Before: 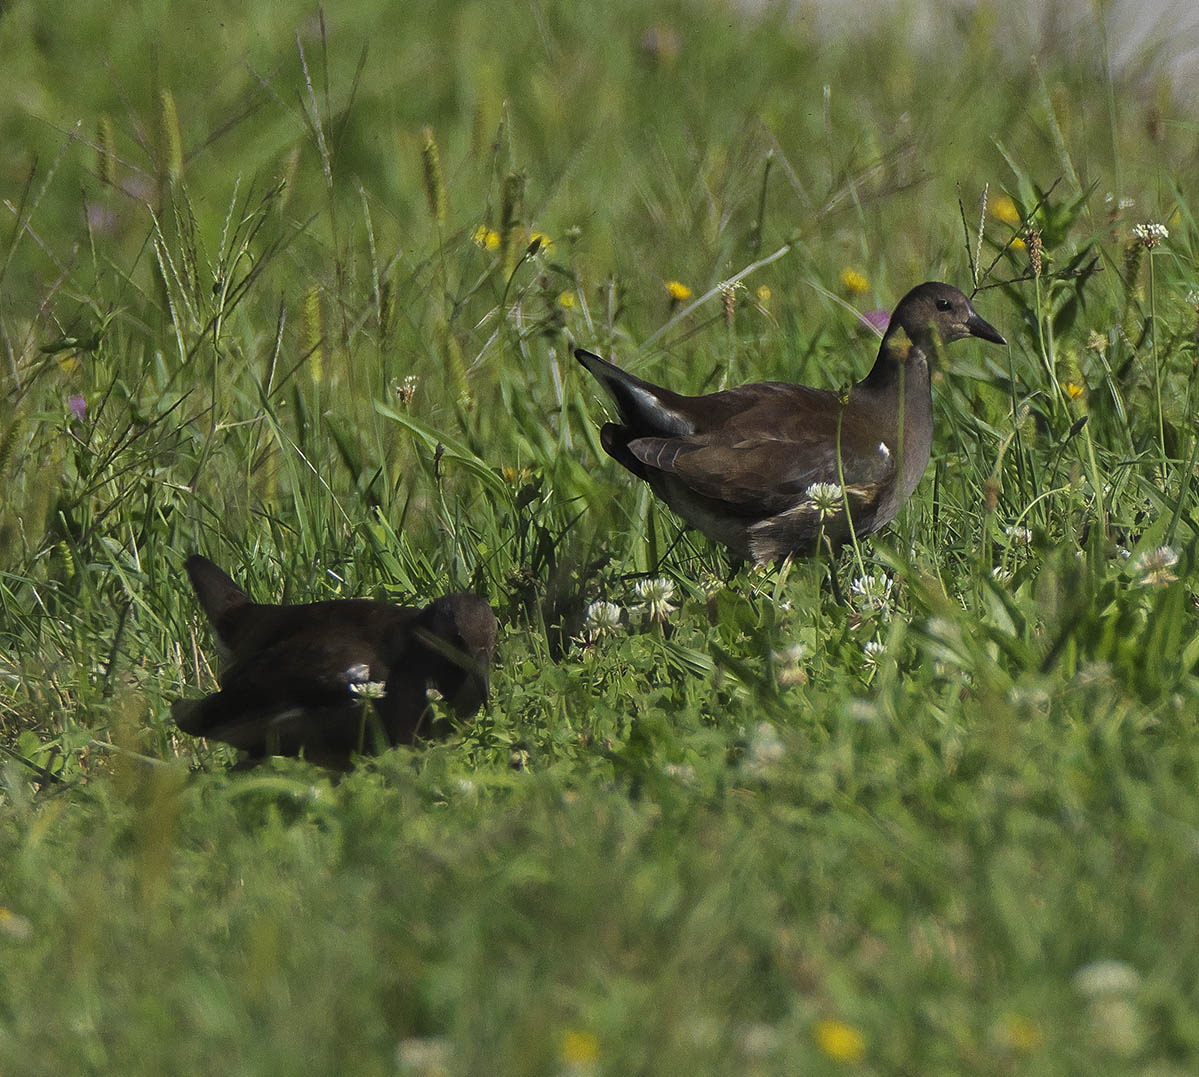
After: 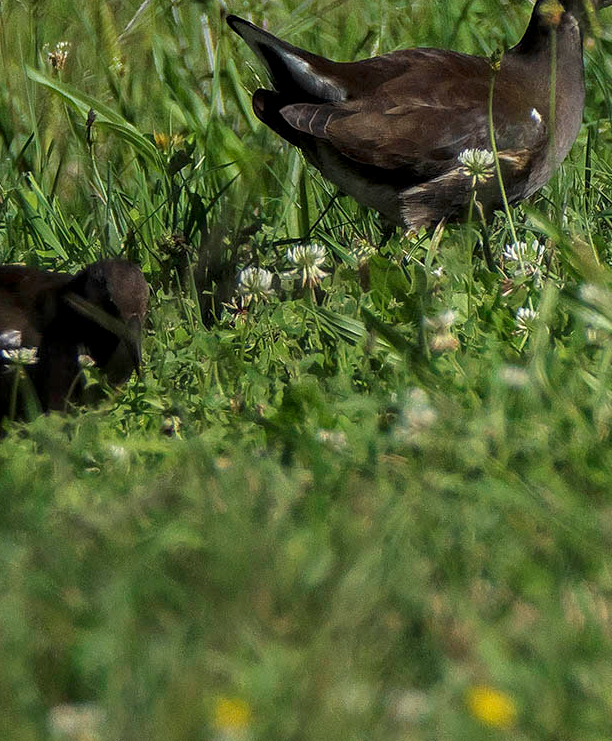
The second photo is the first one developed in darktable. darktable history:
local contrast: detail 130%
crop and rotate: left 29.107%, top 31.175%, right 19.818%
